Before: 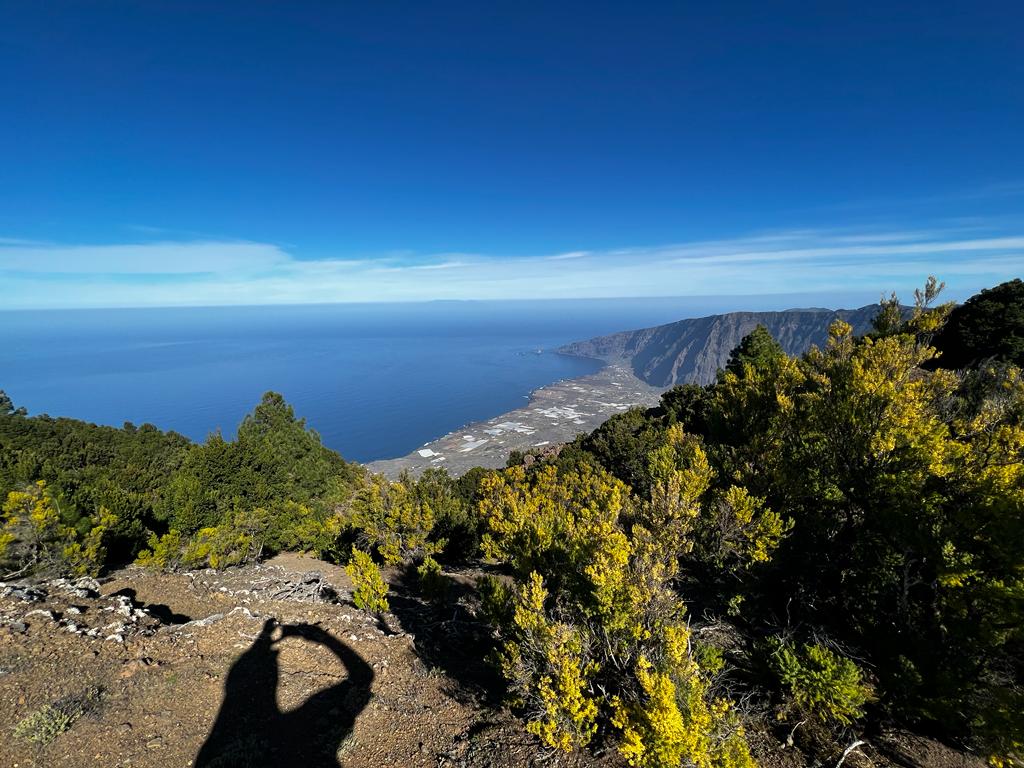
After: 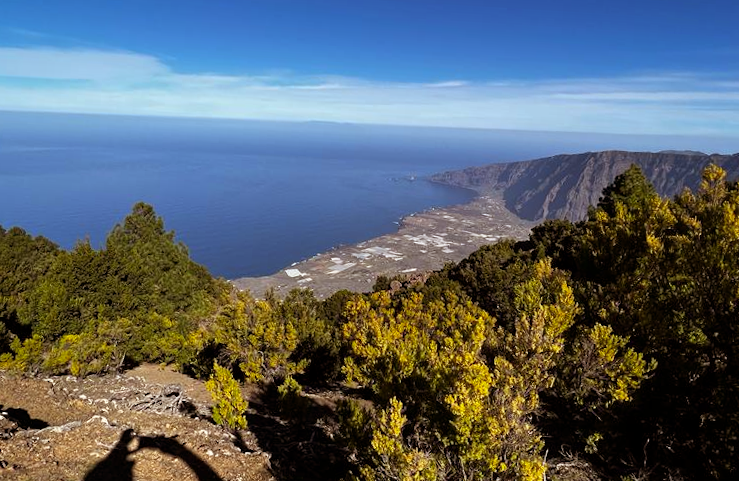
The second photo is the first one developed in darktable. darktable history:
crop and rotate: angle -3.37°, left 9.79%, top 20.73%, right 12.42%, bottom 11.82%
rgb levels: mode RGB, independent channels, levels [[0, 0.5, 1], [0, 0.521, 1], [0, 0.536, 1]]
